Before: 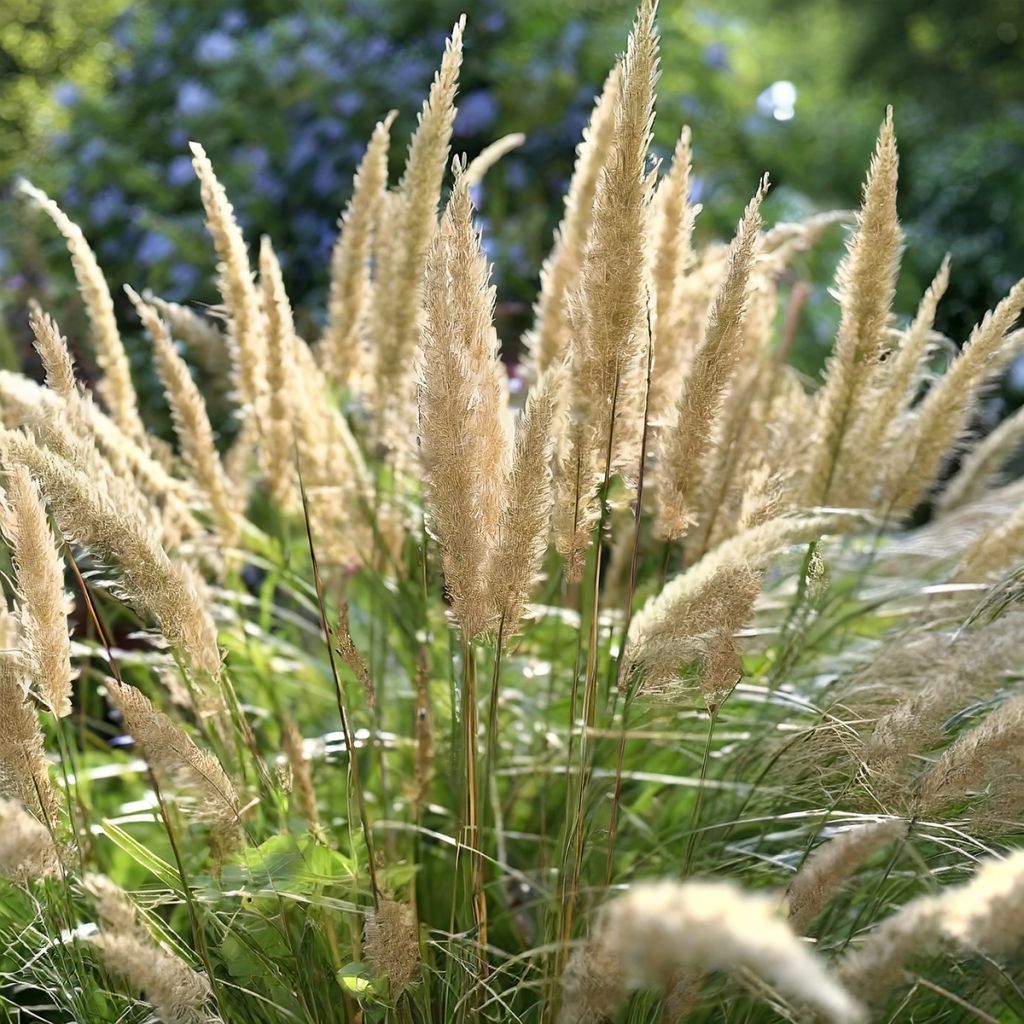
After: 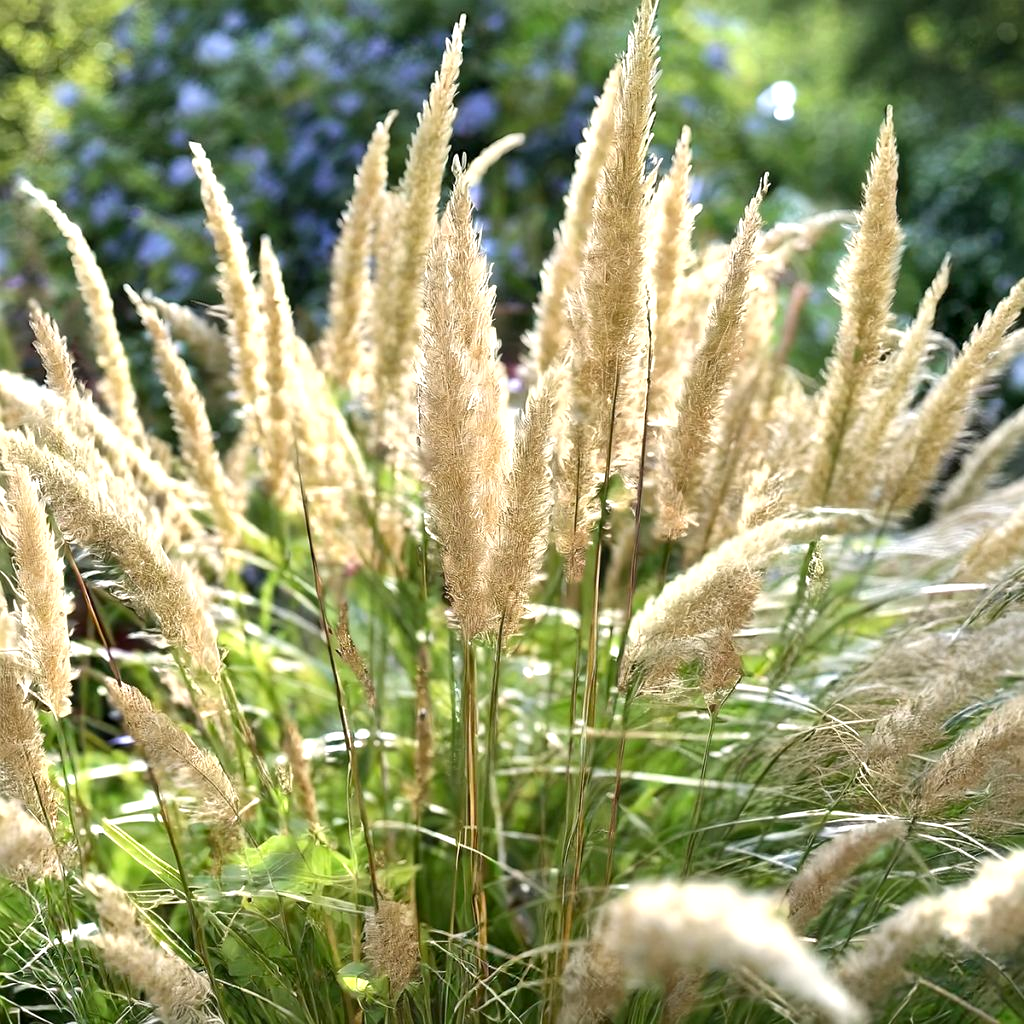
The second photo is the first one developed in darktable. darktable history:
exposure: black level correction 0.001, exposure 0.5 EV, compensate exposure bias true, compensate highlight preservation false
local contrast: mode bilateral grid, contrast 20, coarseness 50, detail 120%, midtone range 0.2
